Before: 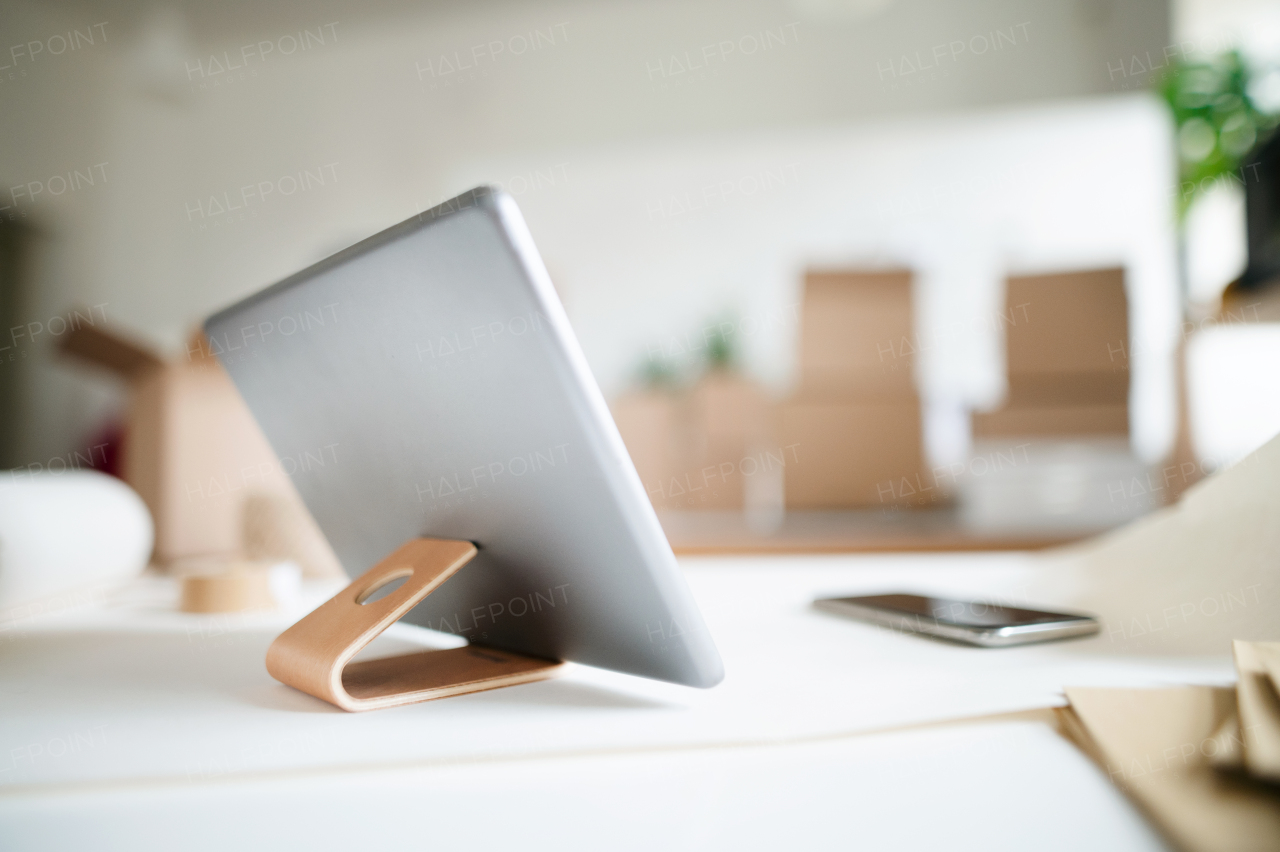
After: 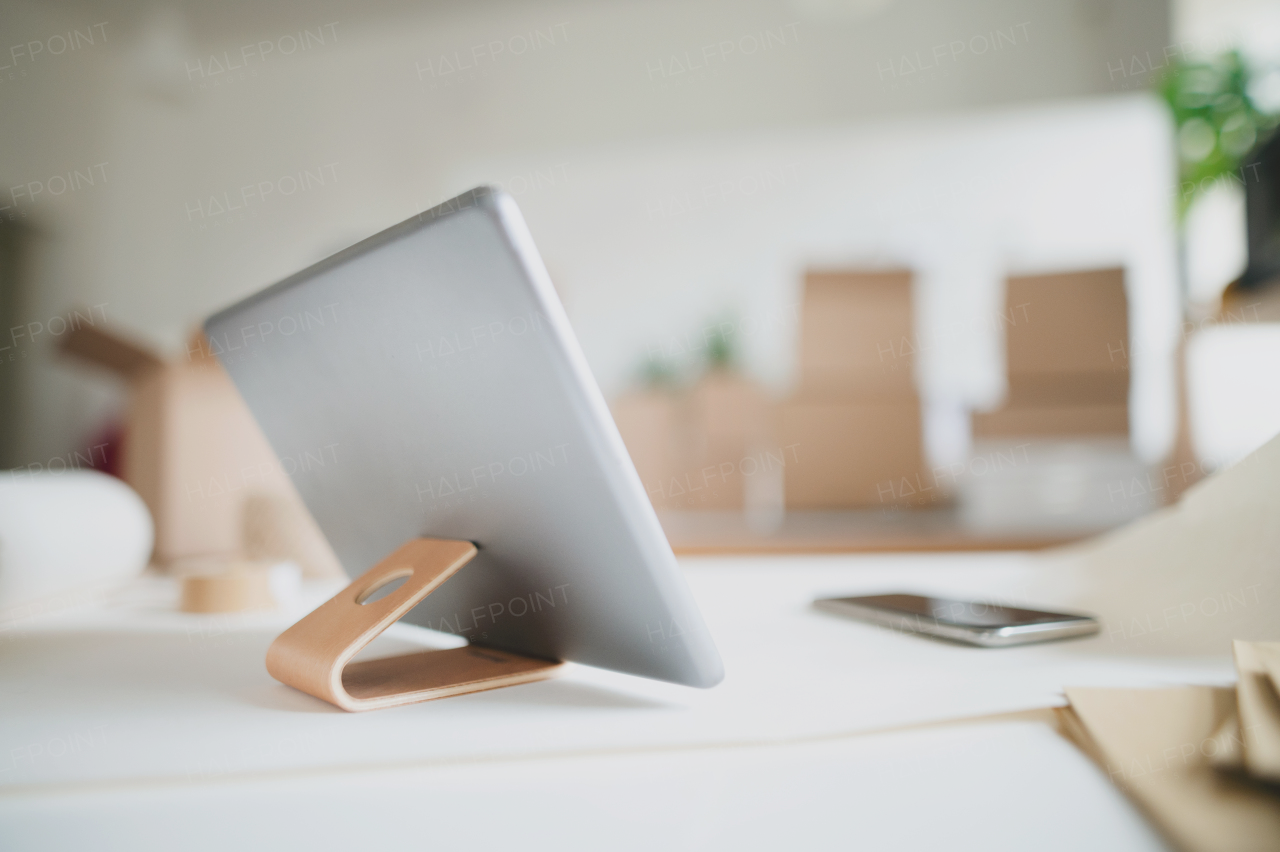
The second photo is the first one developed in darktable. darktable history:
contrast brightness saturation: contrast -0.168, brightness 0.045, saturation -0.124
